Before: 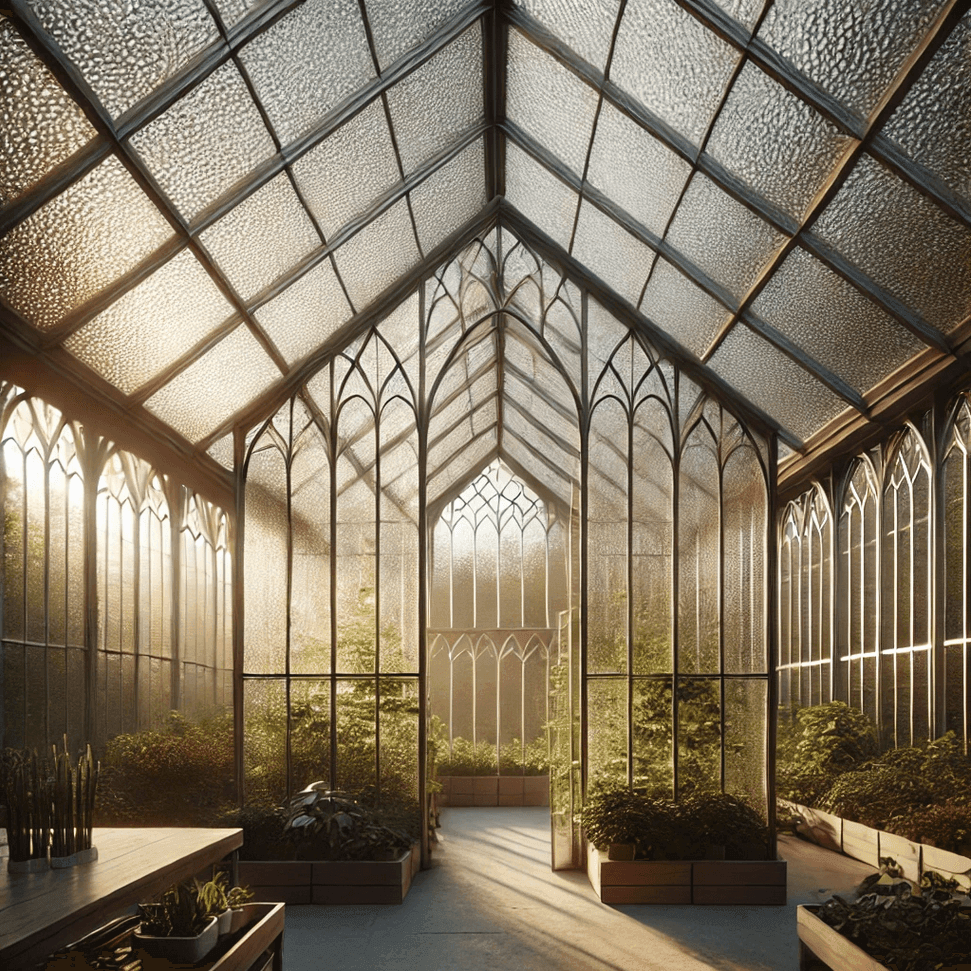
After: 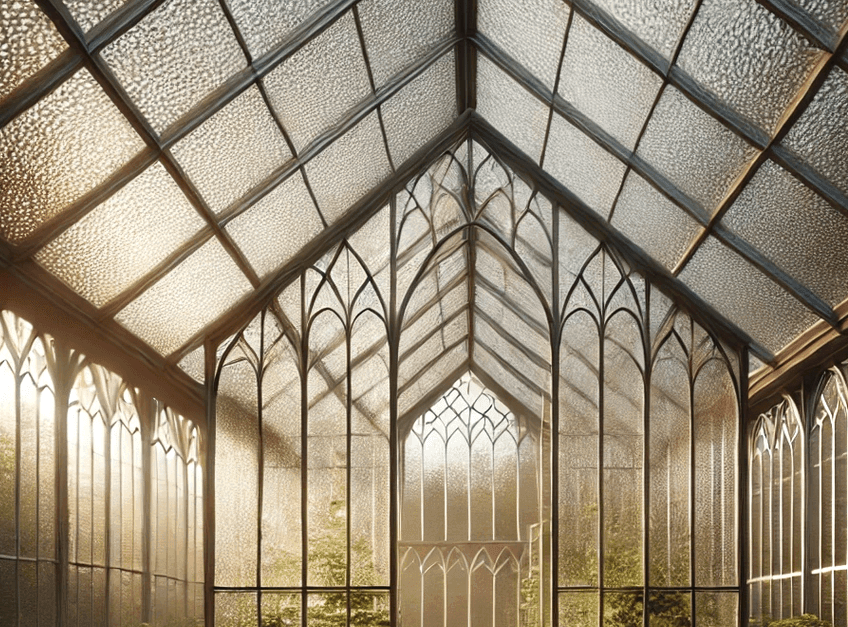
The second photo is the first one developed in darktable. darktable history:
crop: left 3.015%, top 8.969%, right 9.647%, bottom 26.457%
shadows and highlights: white point adjustment 1, soften with gaussian
